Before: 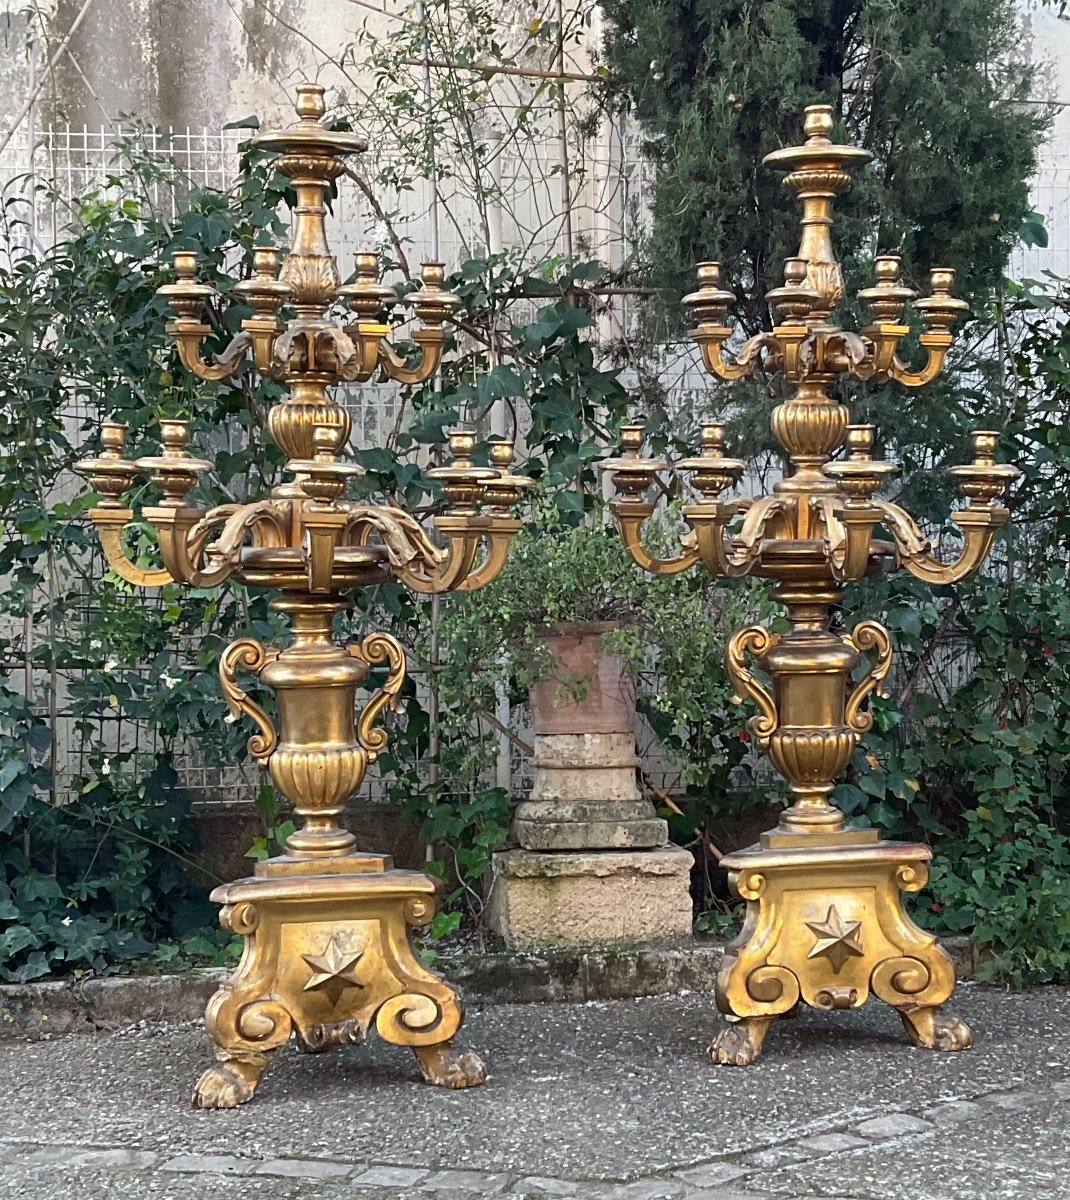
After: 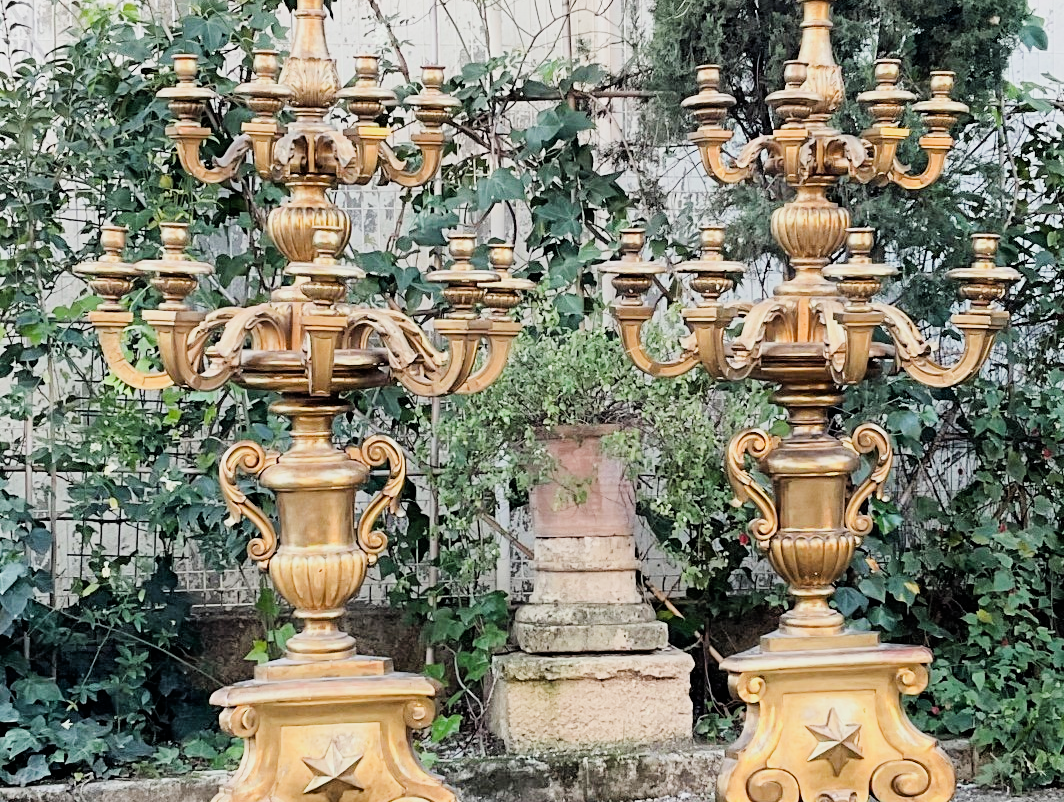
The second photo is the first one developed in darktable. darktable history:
exposure: black level correction 0, exposure 1.199 EV, compensate exposure bias true, compensate highlight preservation false
tone equalizer: -8 EV -0.399 EV, -7 EV -0.42 EV, -6 EV -0.337 EV, -5 EV -0.204 EV, -3 EV 0.196 EV, -2 EV 0.313 EV, -1 EV 0.41 EV, +0 EV 0.406 EV, edges refinement/feathering 500, mask exposure compensation -1.57 EV, preserve details no
filmic rgb: black relative exposure -6.09 EV, white relative exposure 6.96 EV, hardness 2.23
crop: top 16.428%, bottom 16.69%
